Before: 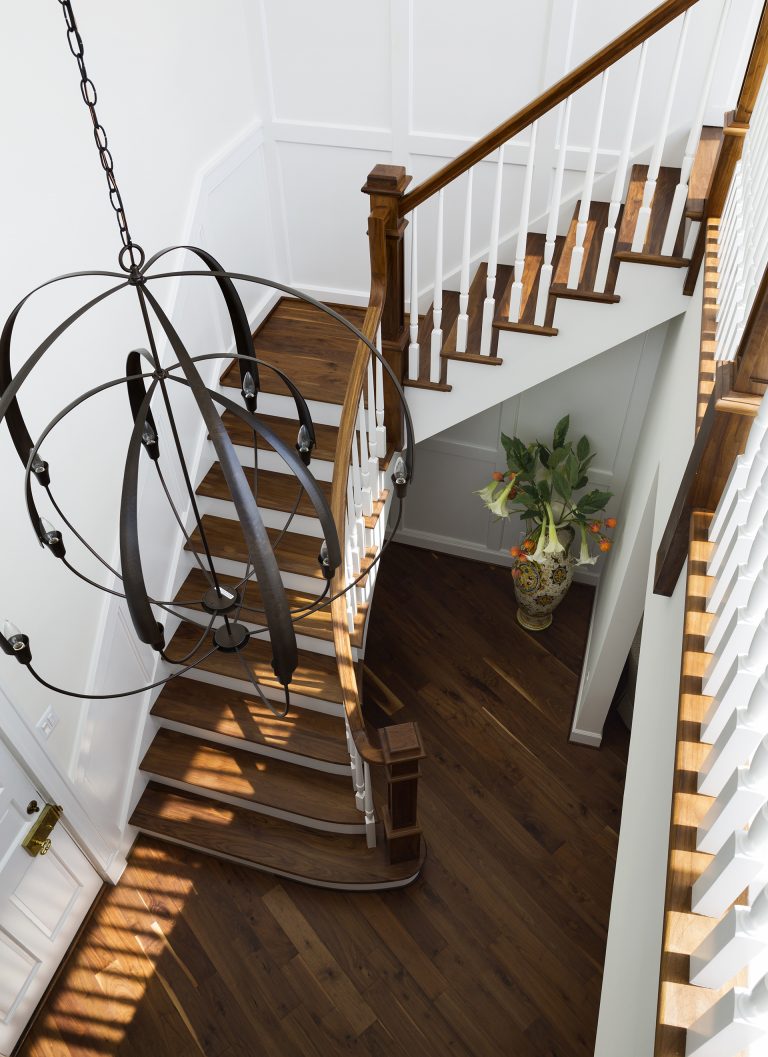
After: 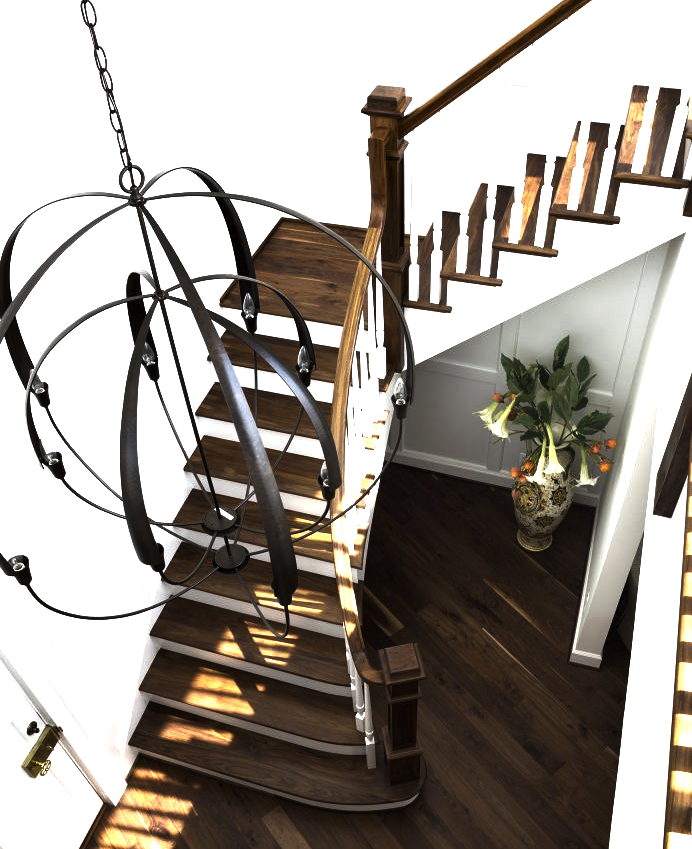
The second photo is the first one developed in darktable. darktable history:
crop: top 7.536%, right 9.798%, bottom 12.083%
exposure: black level correction 0, exposure 1.458 EV, compensate highlight preservation false
levels: levels [0, 0.618, 1]
